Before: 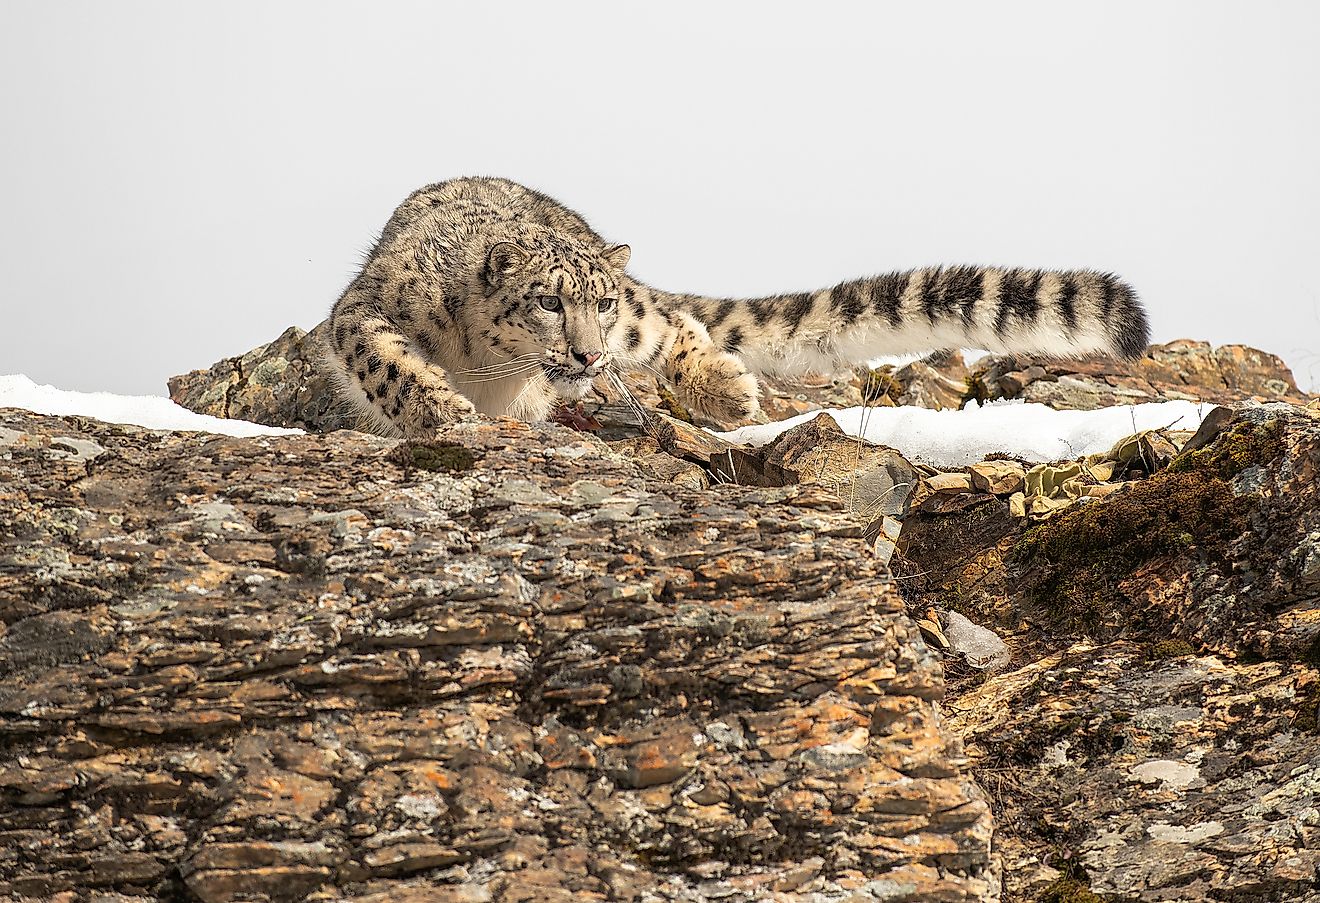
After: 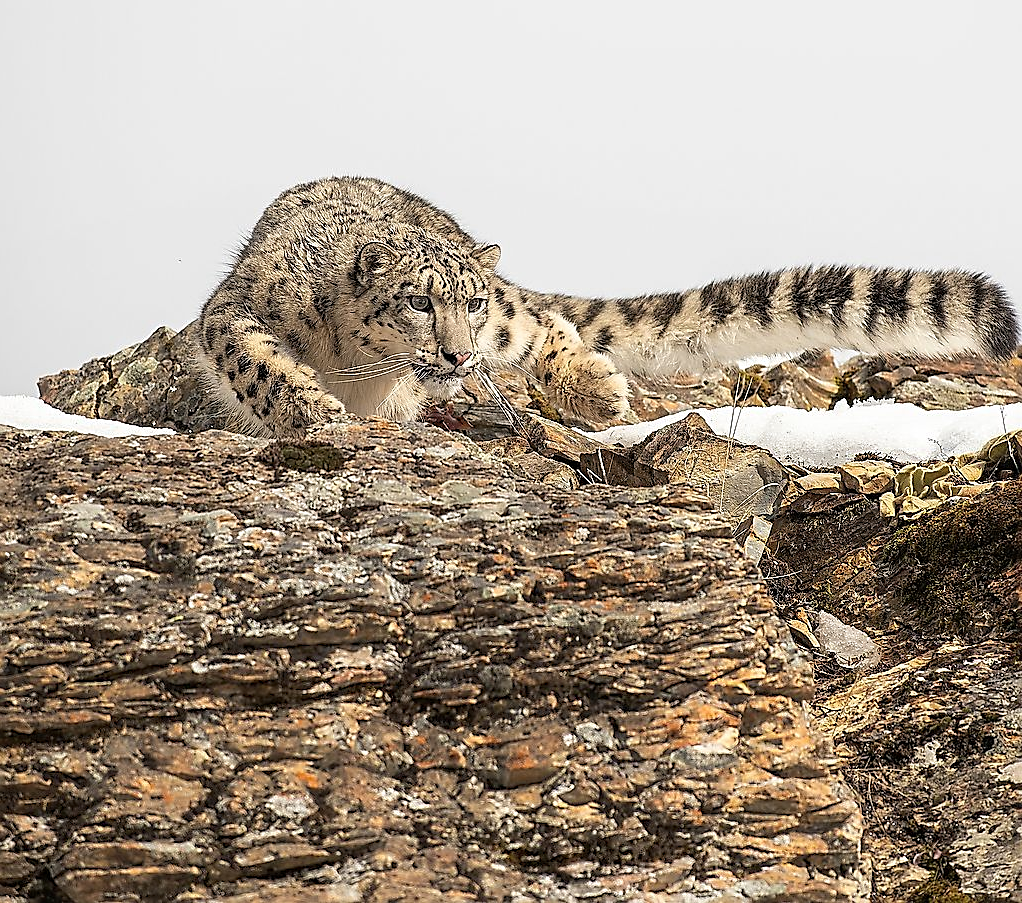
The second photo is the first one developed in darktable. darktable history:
sharpen: on, module defaults
crop: left 9.88%, right 12.664%
